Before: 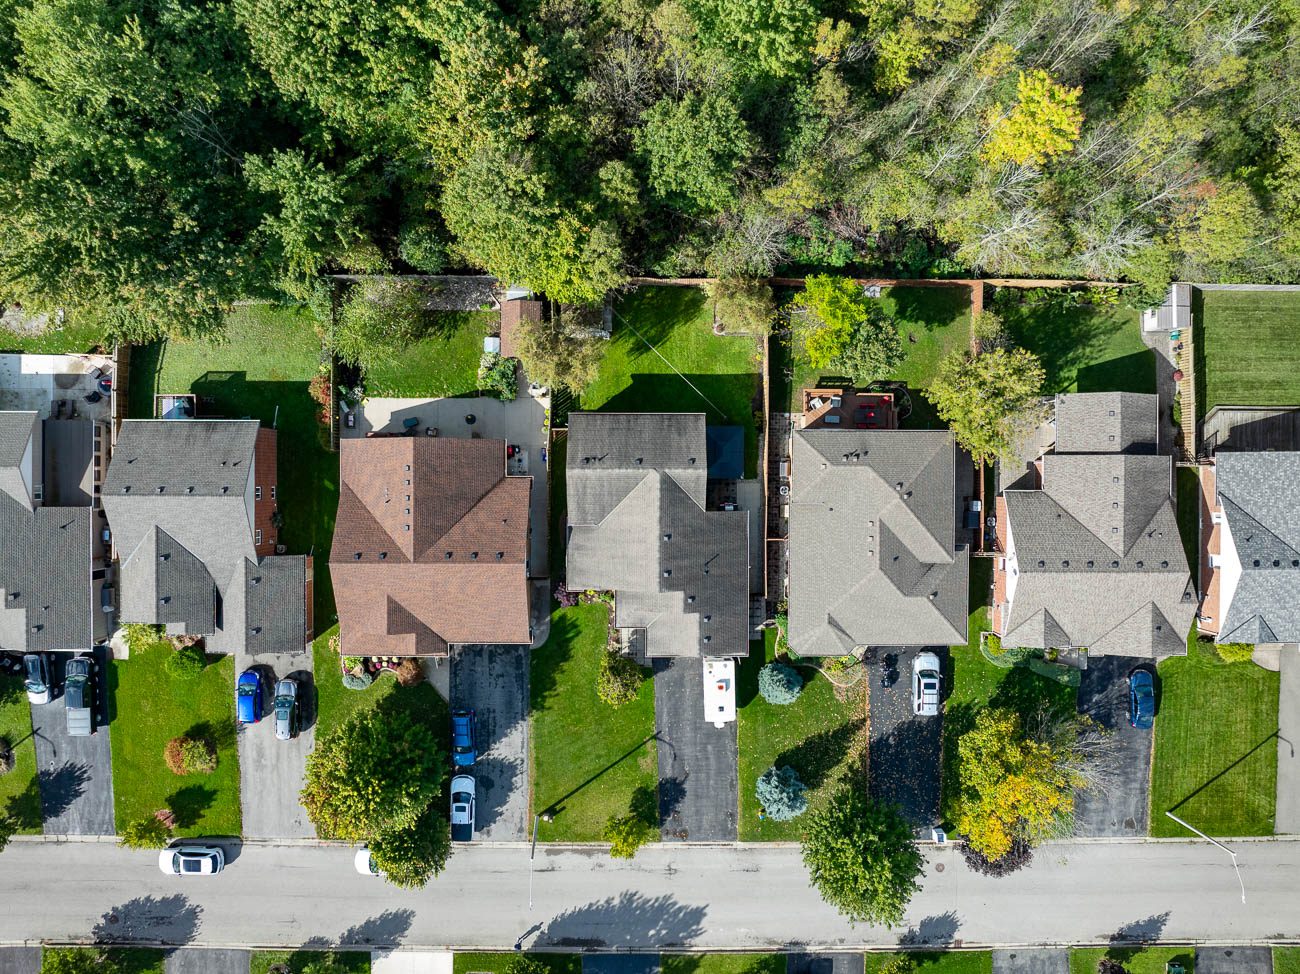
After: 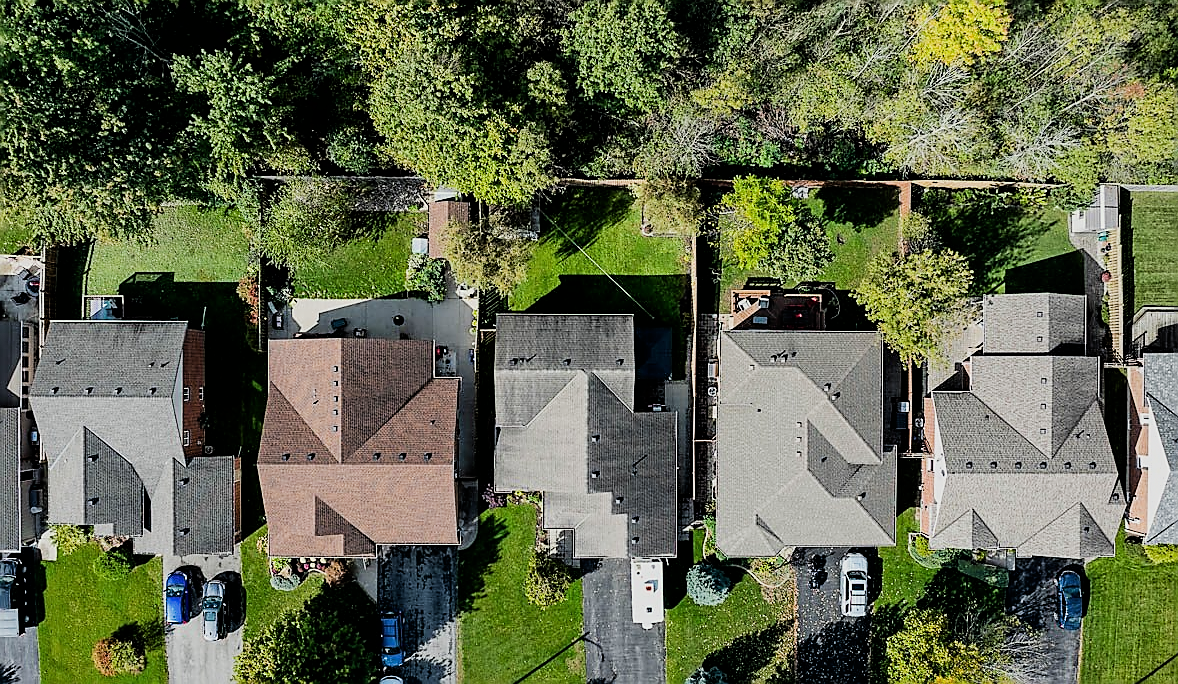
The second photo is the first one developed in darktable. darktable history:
crop: left 5.57%, top 10.2%, right 3.798%, bottom 19.4%
sharpen: radius 1.371, amount 1.261, threshold 0.812
filmic rgb: black relative exposure -5.05 EV, white relative exposure 3.96 EV, threshold -0.309 EV, transition 3.19 EV, structure ↔ texture 99.76%, hardness 2.88, contrast 1.193, highlights saturation mix -29.86%, enable highlight reconstruction true
